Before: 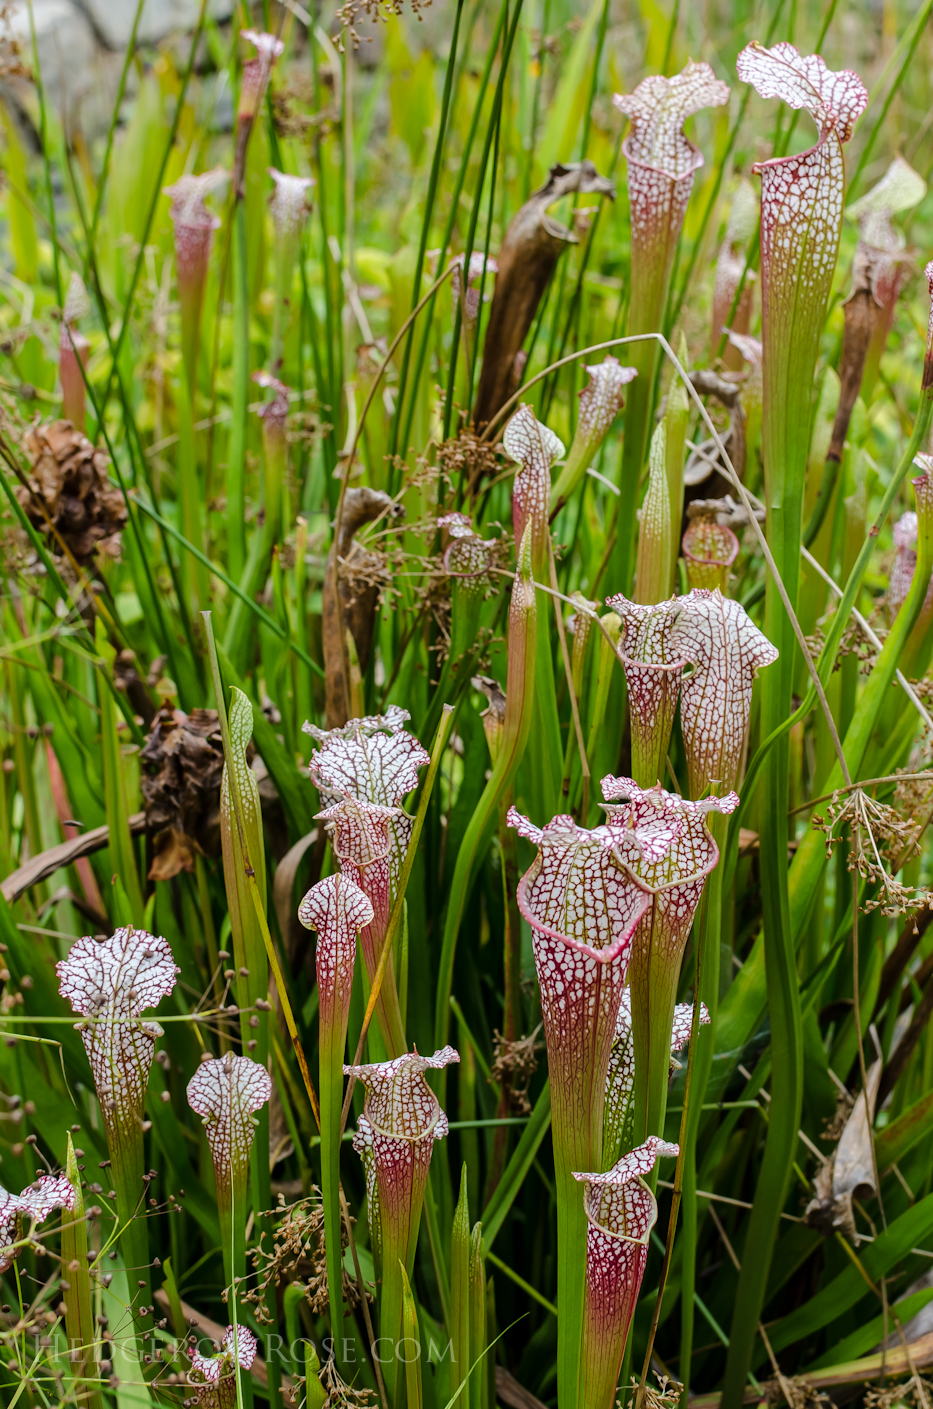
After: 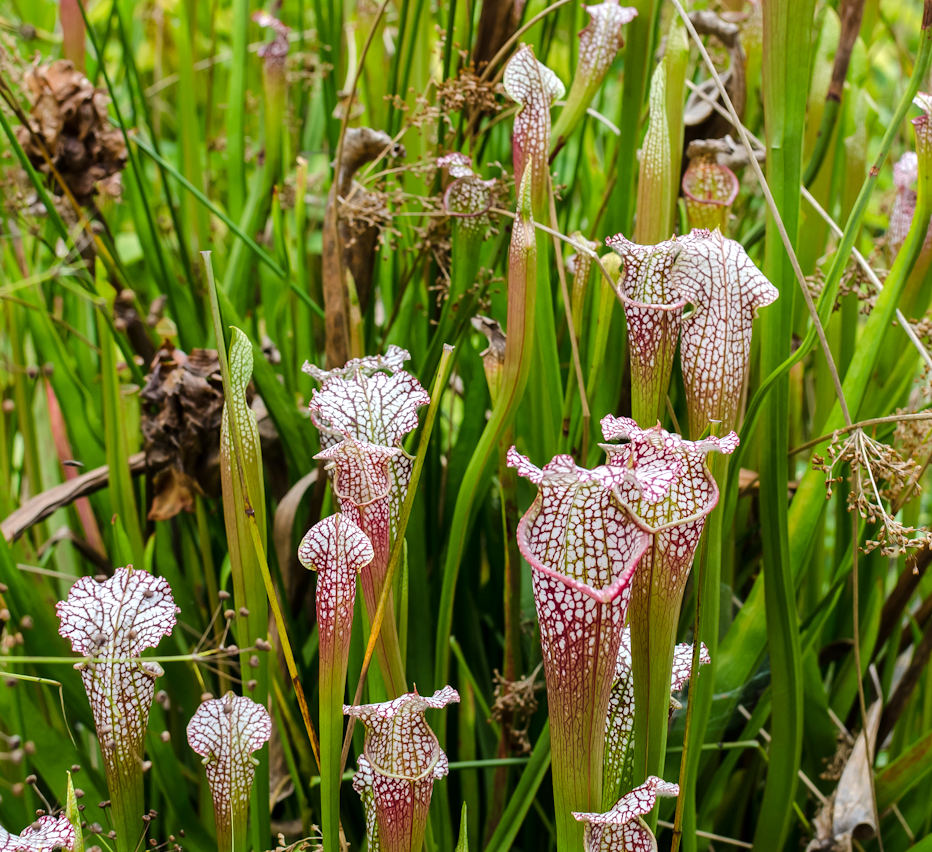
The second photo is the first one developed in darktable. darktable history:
crop and rotate: top 25.591%, bottom 13.937%
exposure: exposure 0.27 EV, compensate highlight preservation false
